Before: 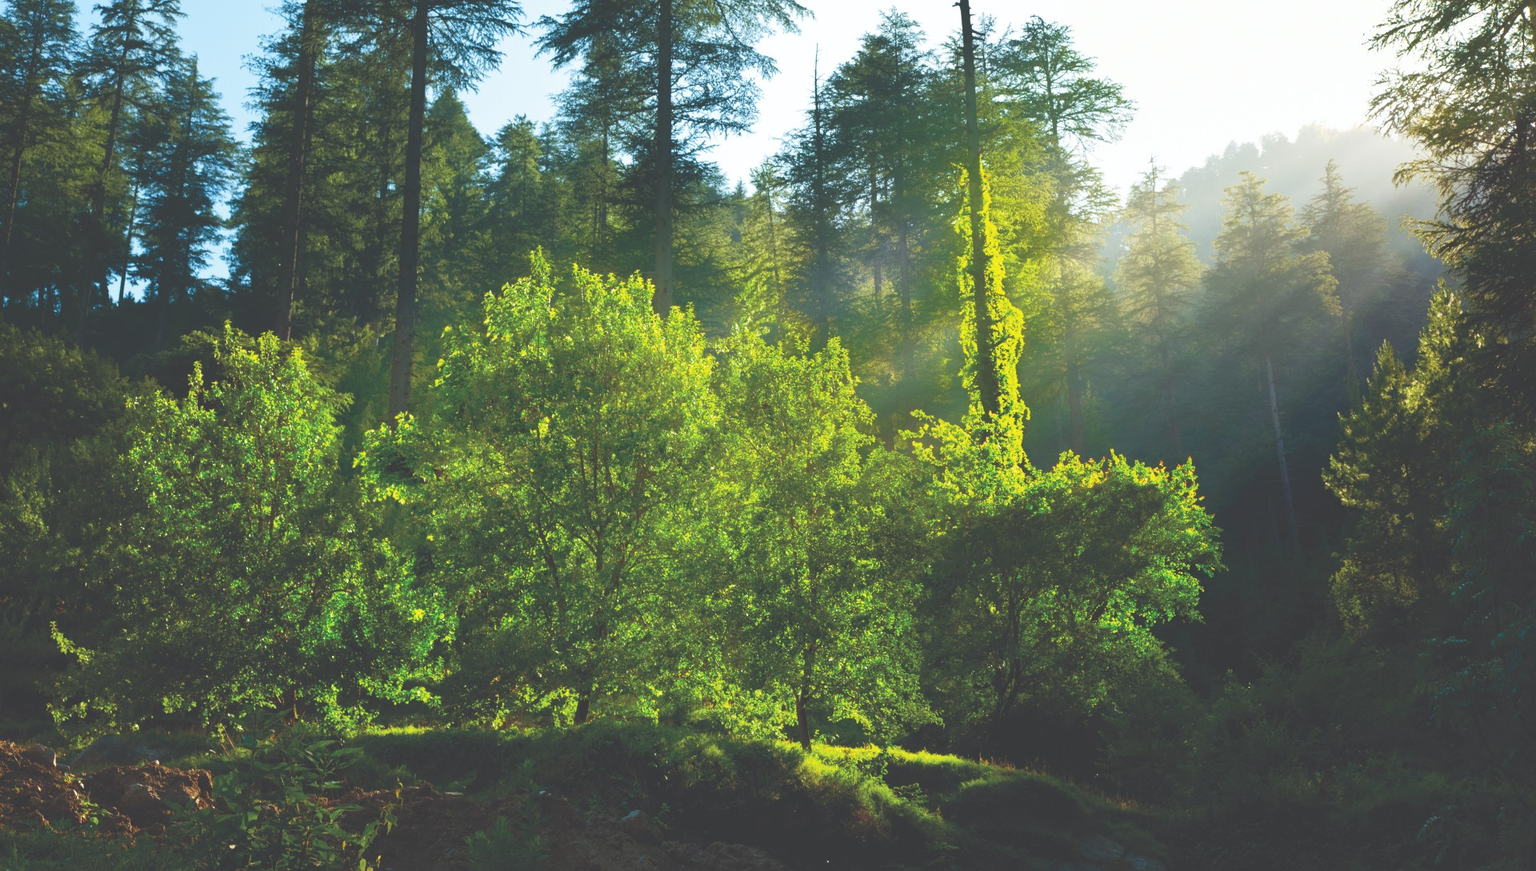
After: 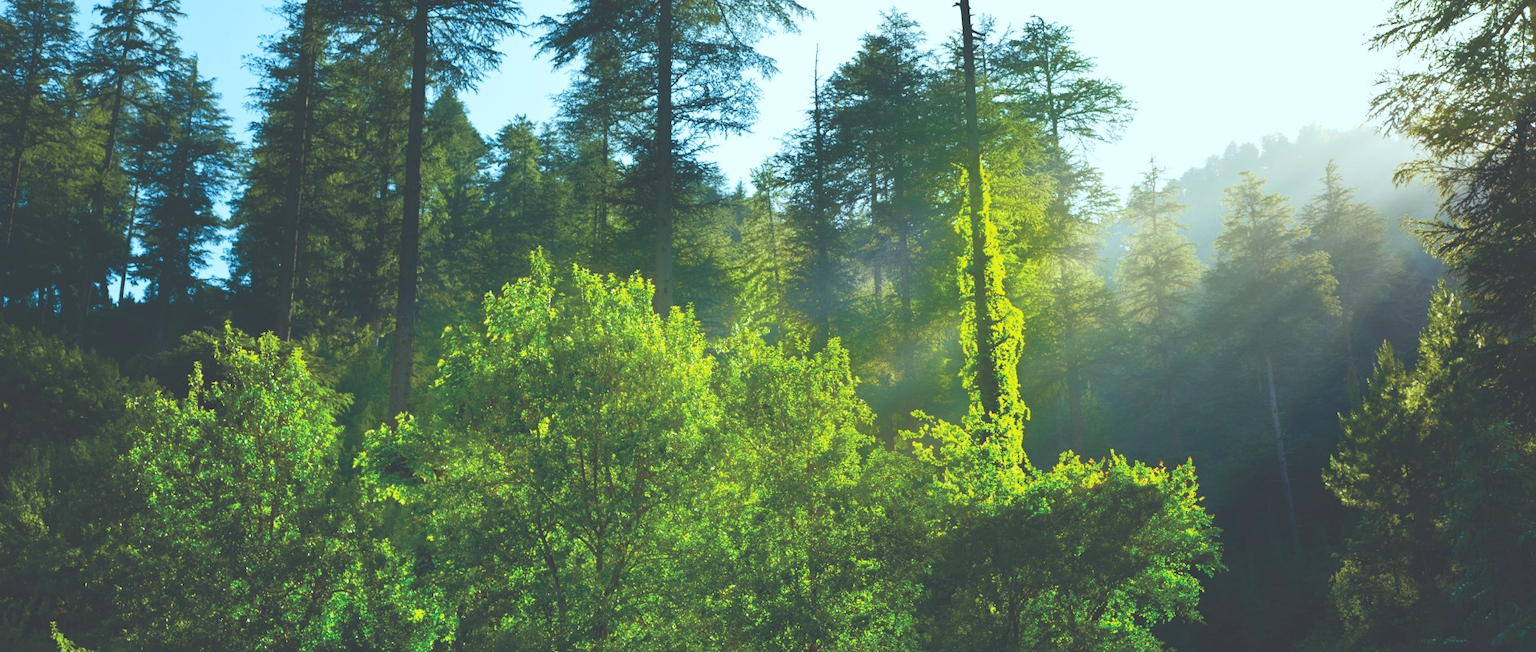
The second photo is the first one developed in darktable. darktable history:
tone equalizer: -8 EV 0.06 EV, smoothing diameter 25%, edges refinement/feathering 10, preserve details guided filter
color correction: highlights a* -6.69, highlights b* 0.49
white balance: red 0.976, blue 1.04
crop: bottom 24.967%
